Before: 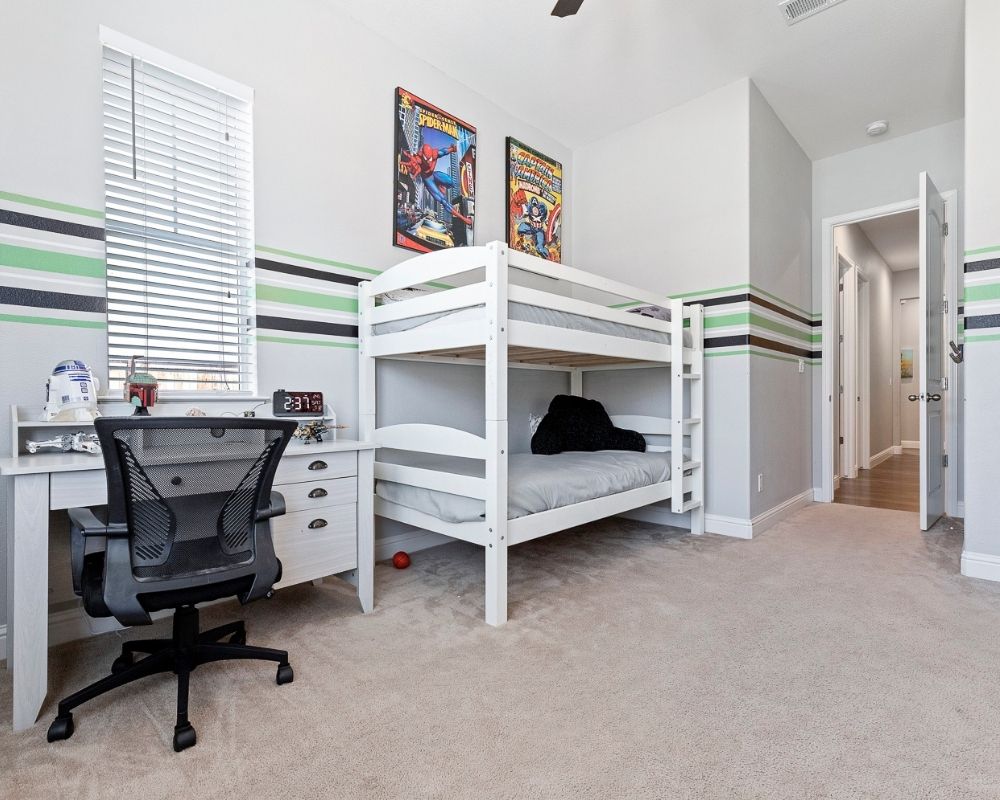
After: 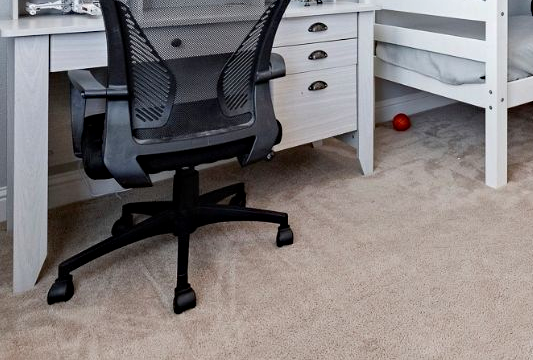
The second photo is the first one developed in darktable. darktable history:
crop and rotate: top 54.778%, right 46.61%, bottom 0.159%
haze removal: compatibility mode true, adaptive false
